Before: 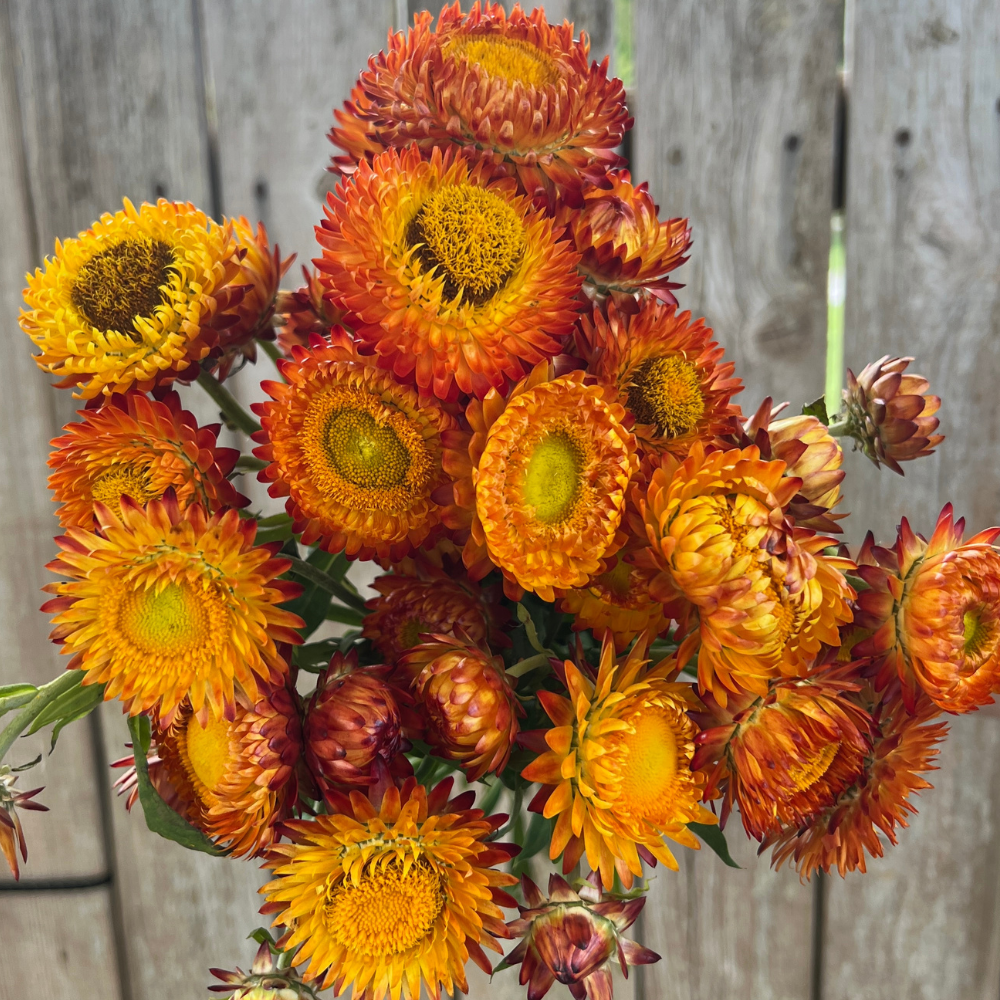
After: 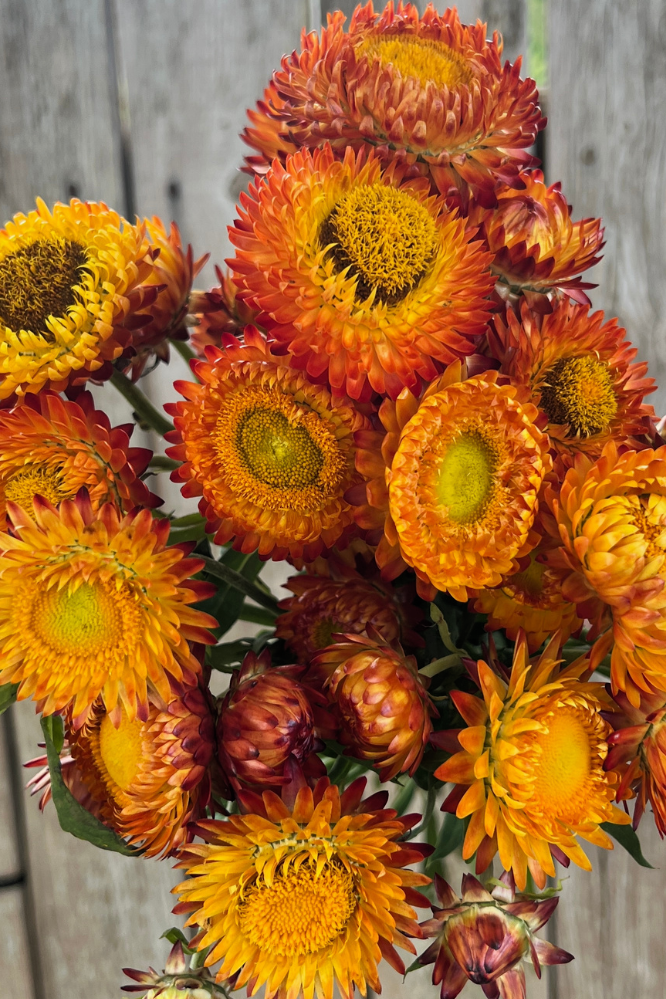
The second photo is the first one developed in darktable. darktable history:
crop and rotate: left 8.786%, right 24.548%
filmic rgb: middle gray luminance 18.42%, black relative exposure -11.45 EV, white relative exposure 2.55 EV, threshold 6 EV, target black luminance 0%, hardness 8.41, latitude 99%, contrast 1.084, shadows ↔ highlights balance 0.505%, add noise in highlights 0, preserve chrominance max RGB, color science v3 (2019), use custom middle-gray values true, iterations of high-quality reconstruction 0, contrast in highlights soft, enable highlight reconstruction true
